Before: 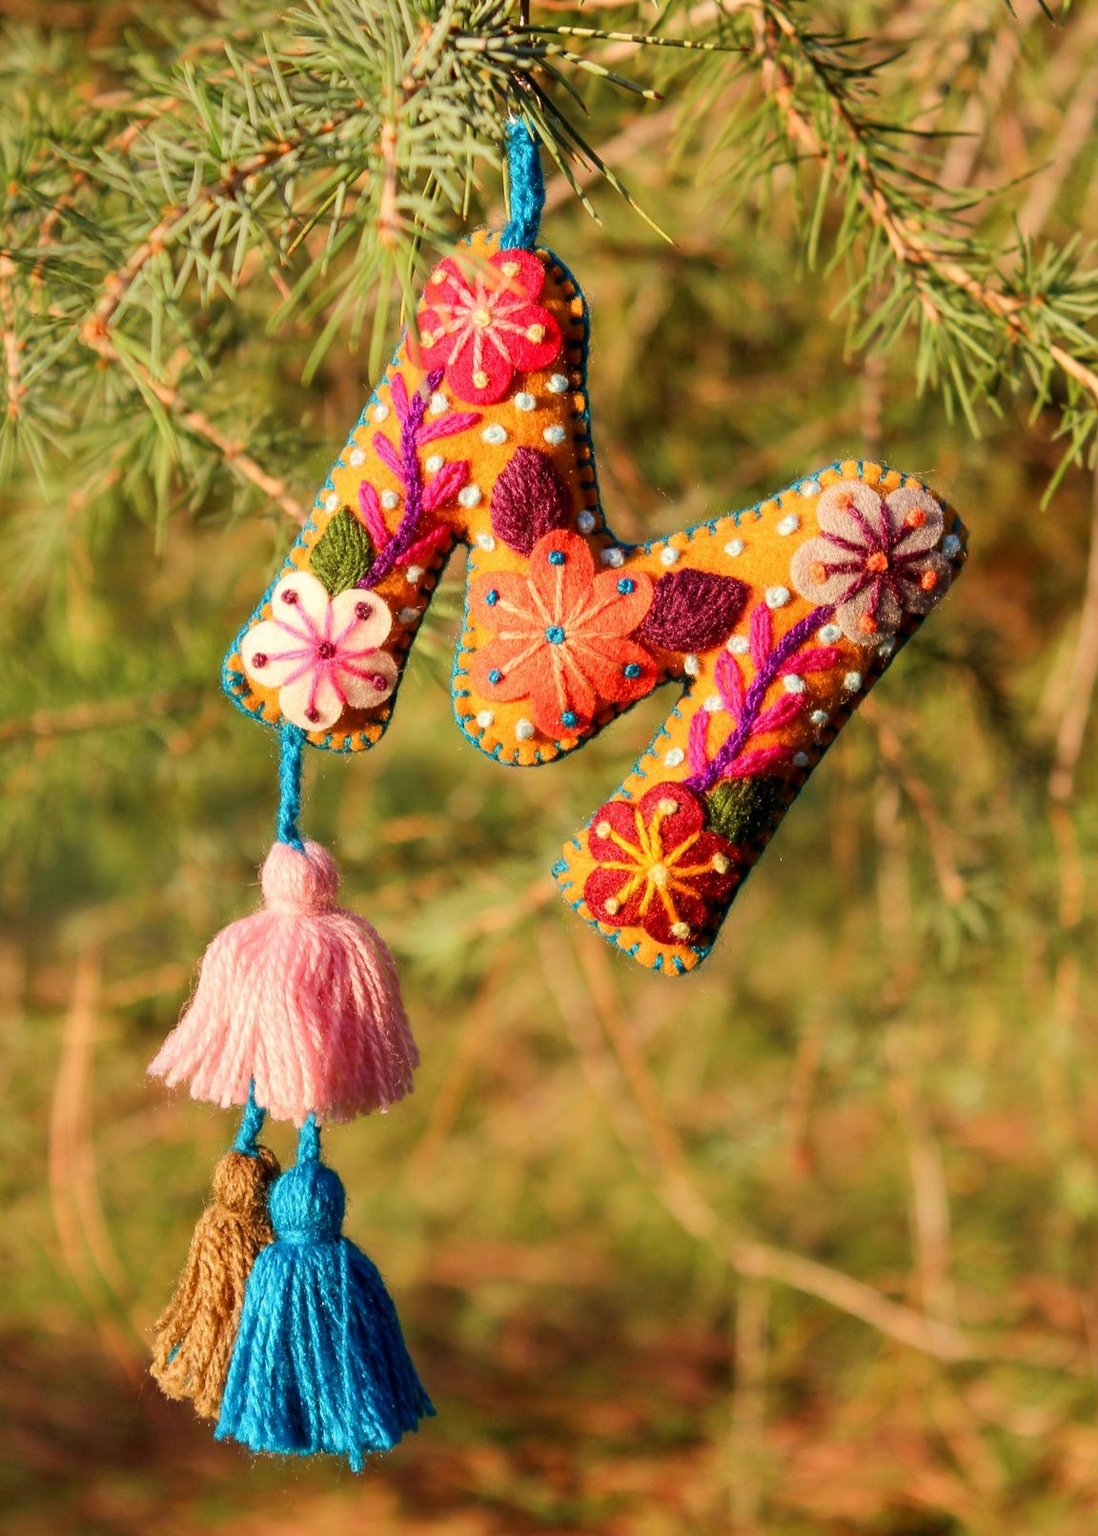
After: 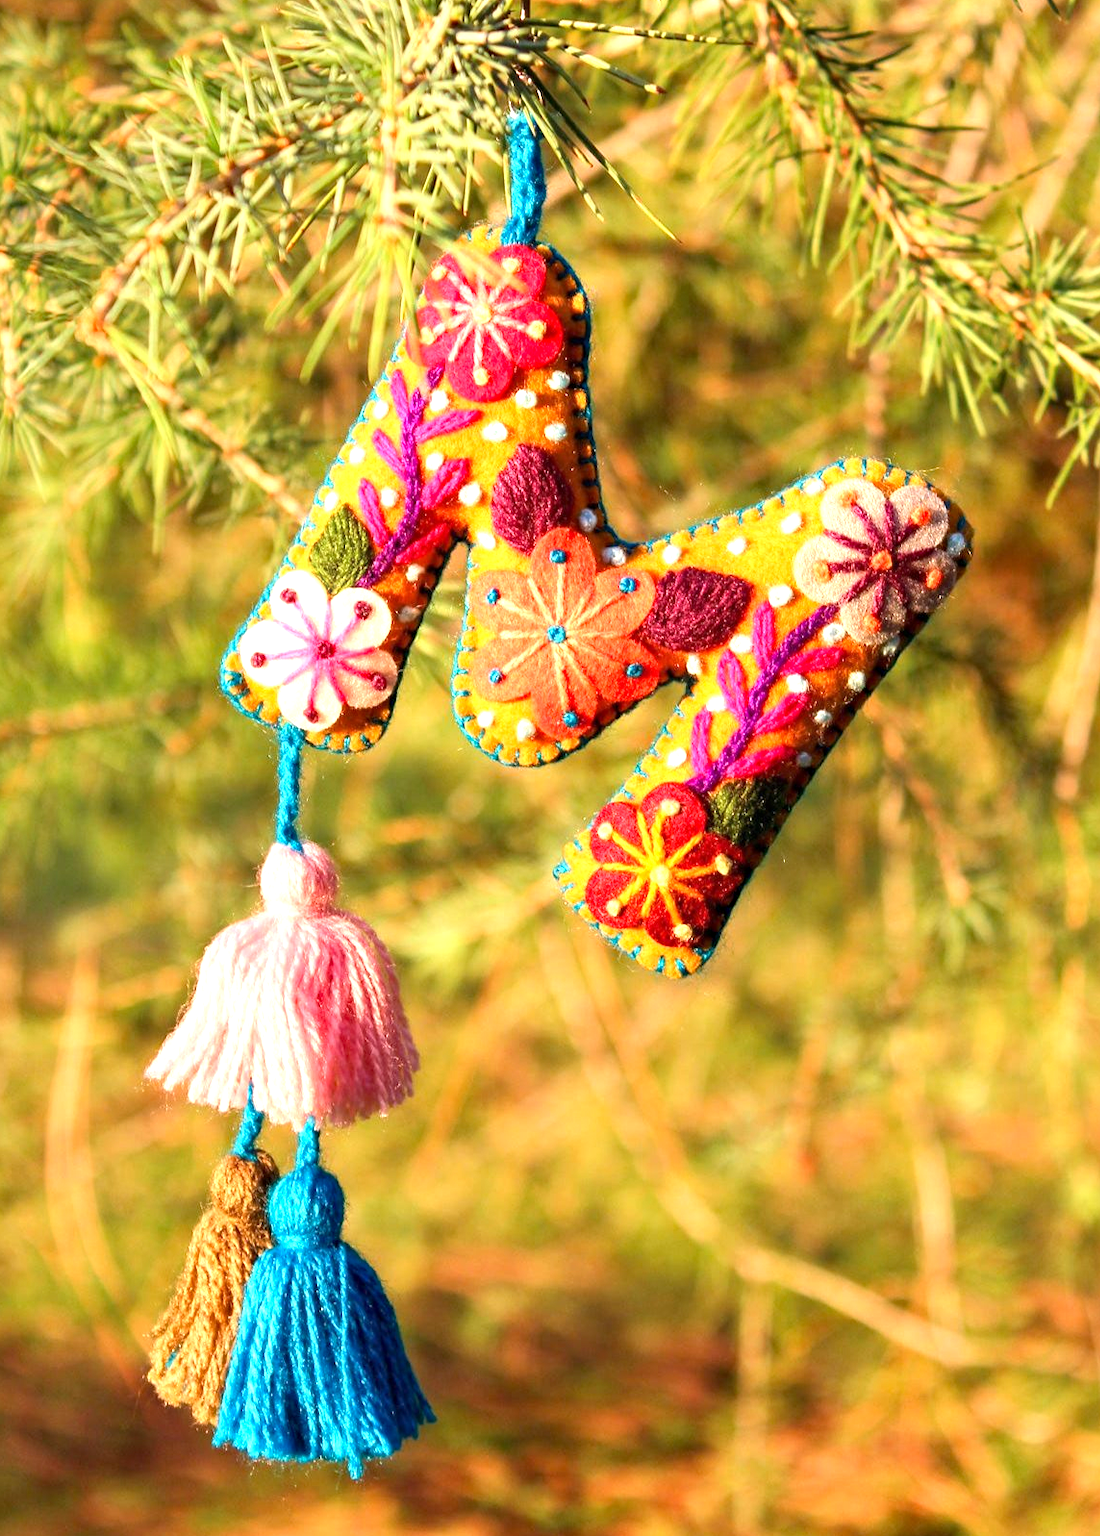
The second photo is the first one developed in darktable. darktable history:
haze removal: compatibility mode true, adaptive false
exposure: black level correction 0, exposure 0.953 EV, compensate exposure bias true, compensate highlight preservation false
crop: left 0.434%, top 0.485%, right 0.244%, bottom 0.386%
